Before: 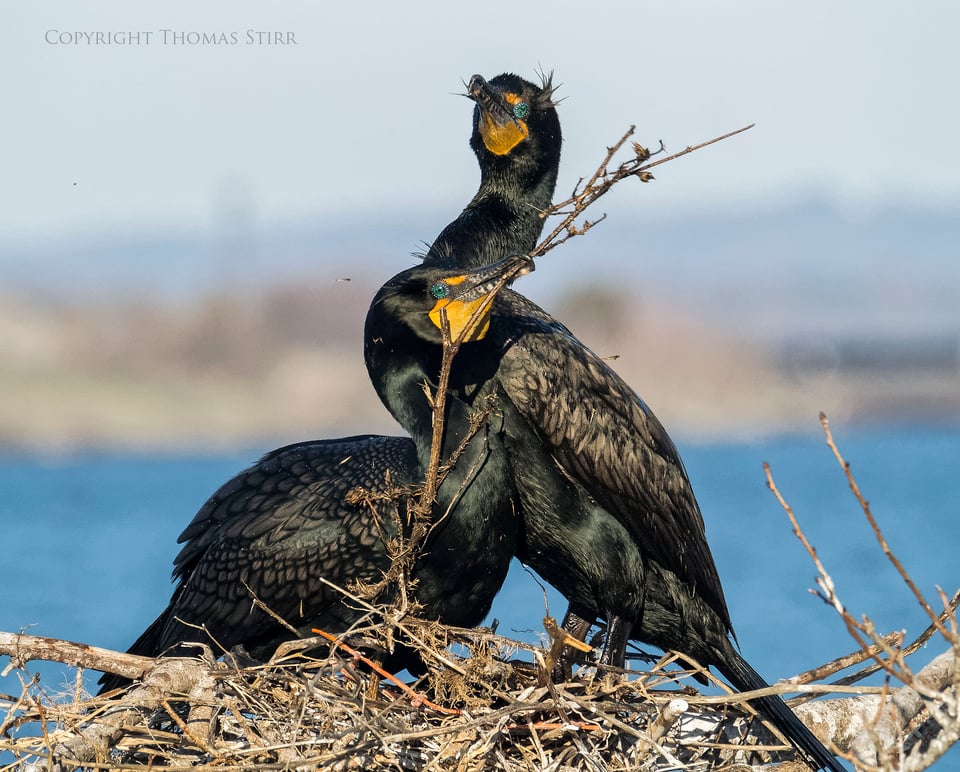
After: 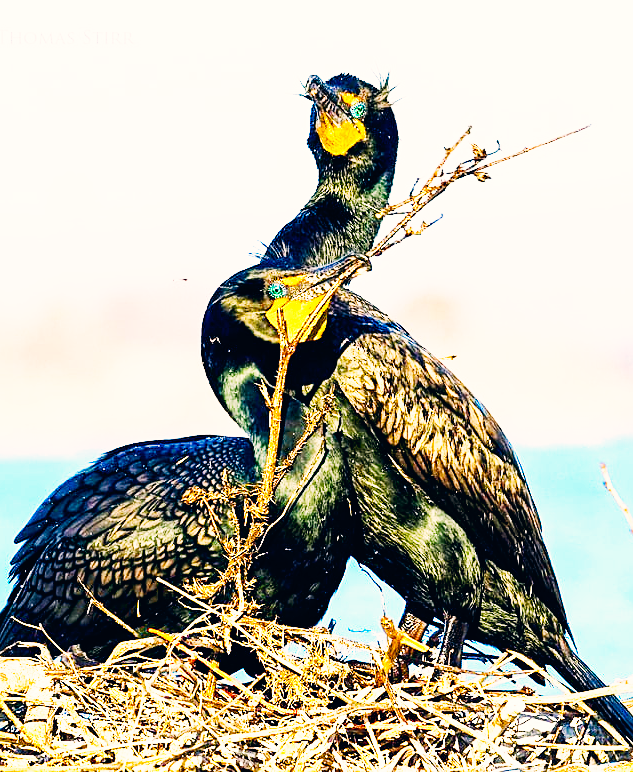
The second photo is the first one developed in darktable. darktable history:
crop: left 17.072%, right 16.914%
exposure: black level correction 0, exposure 0.886 EV, compensate highlight preservation false
base curve: curves: ch0 [(0, 0) (0.007, 0.004) (0.027, 0.03) (0.046, 0.07) (0.207, 0.54) (0.442, 0.872) (0.673, 0.972) (1, 1)], preserve colors none
color correction: highlights a* 5.48, highlights b* 5.31, shadows a* -4.05, shadows b* -5.25
color balance rgb: shadows lift › hue 86.65°, linear chroma grading › global chroma 49.518%, perceptual saturation grading › global saturation 20%, perceptual saturation grading › highlights -24.793%, perceptual saturation grading › shadows 49.961%
tone curve: curves: ch0 [(0, 0) (0.118, 0.034) (0.182, 0.124) (0.265, 0.214) (0.504, 0.508) (0.783, 0.825) (1, 1)], preserve colors none
sharpen: on, module defaults
